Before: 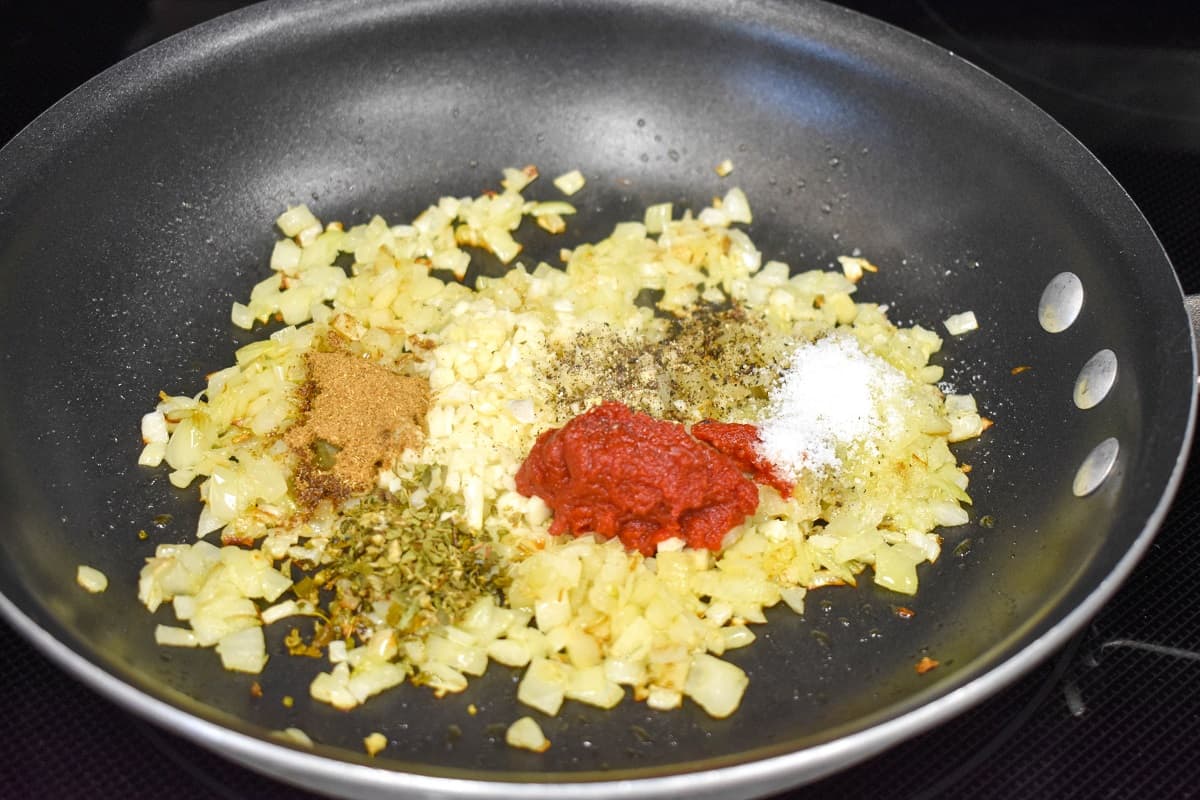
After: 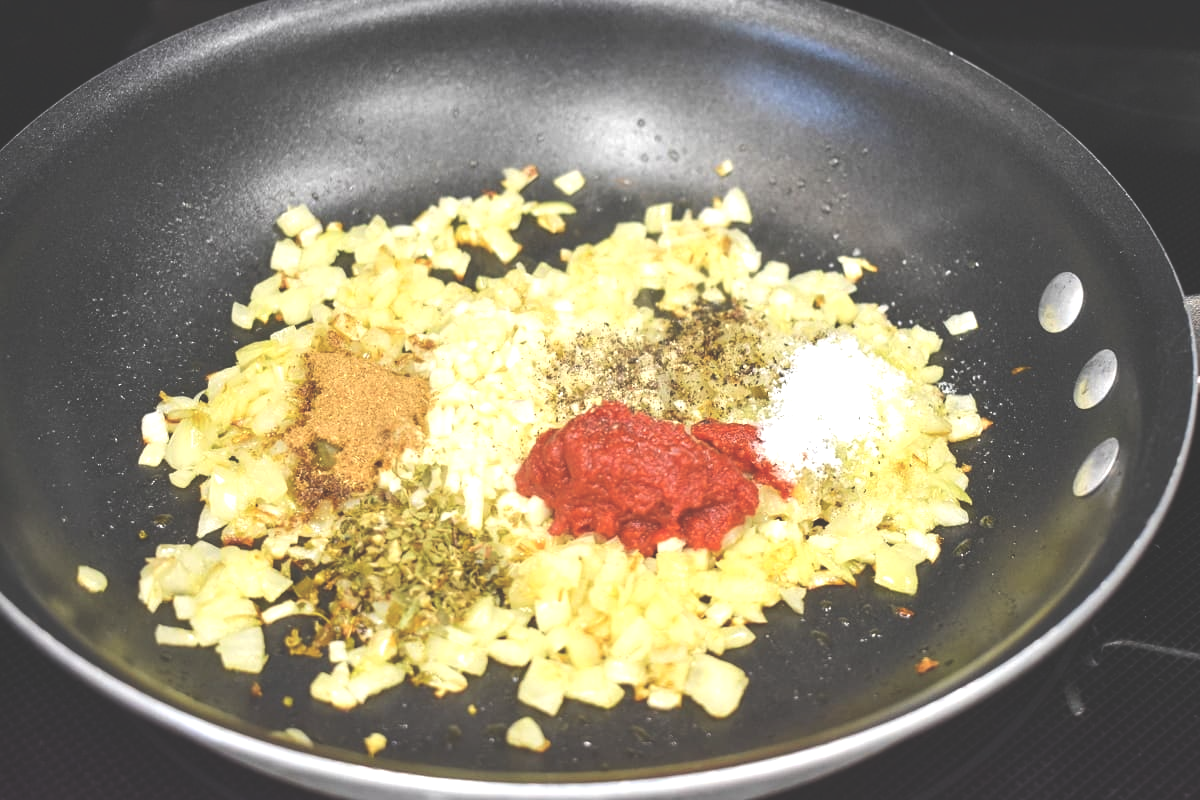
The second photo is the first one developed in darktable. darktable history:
tone equalizer: -8 EV -0.424 EV, -7 EV -0.375 EV, -6 EV -0.36 EV, -5 EV -0.233 EV, -3 EV 0.252 EV, -2 EV 0.345 EV, -1 EV 0.391 EV, +0 EV 0.423 EV, edges refinement/feathering 500, mask exposure compensation -1.57 EV, preserve details no
exposure: black level correction -0.039, exposure 0.059 EV, compensate highlight preservation false
